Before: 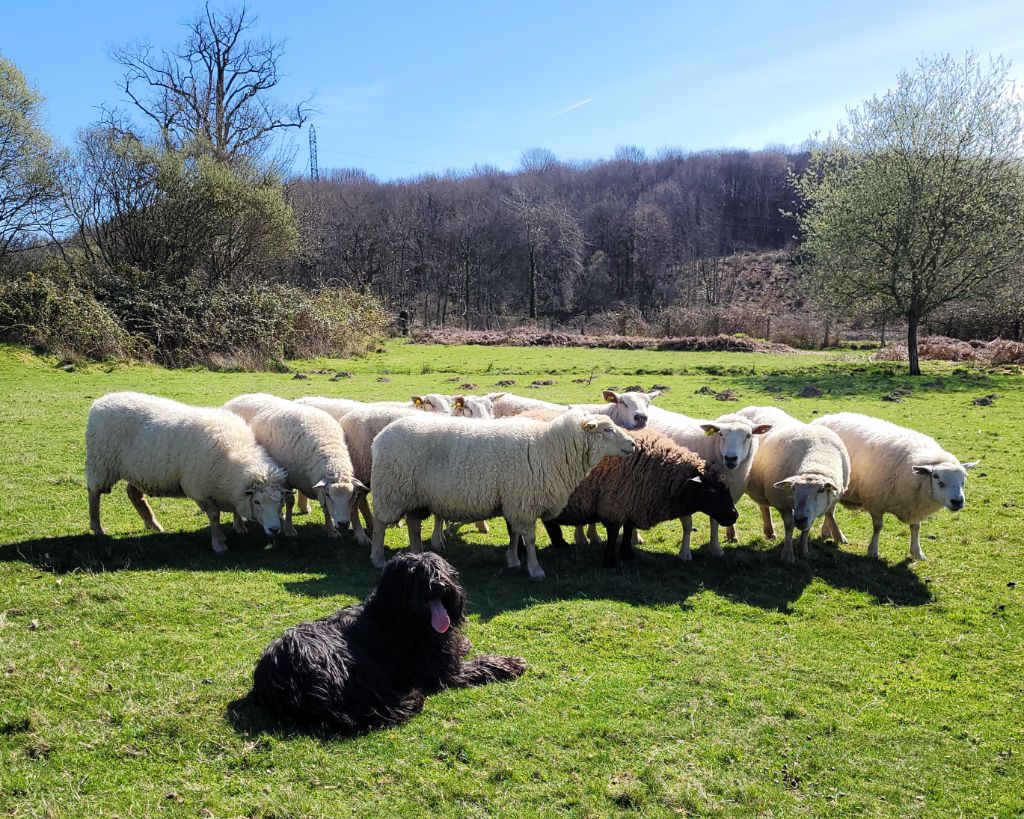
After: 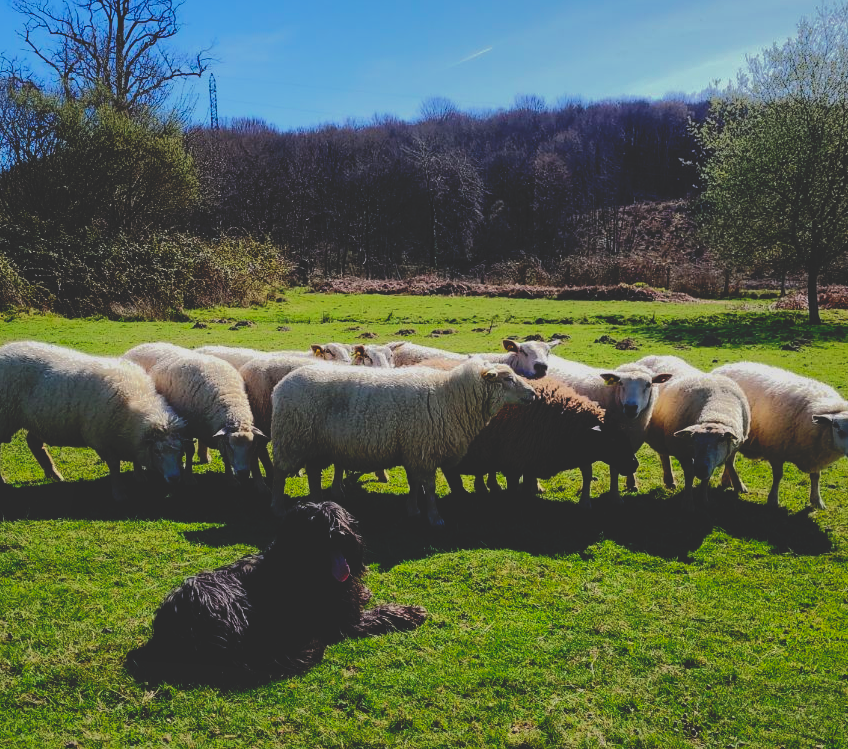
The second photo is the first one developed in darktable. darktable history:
exposure: black level correction 0.009, exposure -0.159 EV, compensate highlight preservation false
rgb curve: mode RGB, independent channels
shadows and highlights: shadows 25, highlights -70
base curve: curves: ch0 [(0, 0.02) (0.083, 0.036) (1, 1)], preserve colors none
color balance rgb: perceptual saturation grading › global saturation 20%, perceptual saturation grading › highlights -25%, perceptual saturation grading › shadows 25%
crop: left 9.807%, top 6.259%, right 7.334%, bottom 2.177%
